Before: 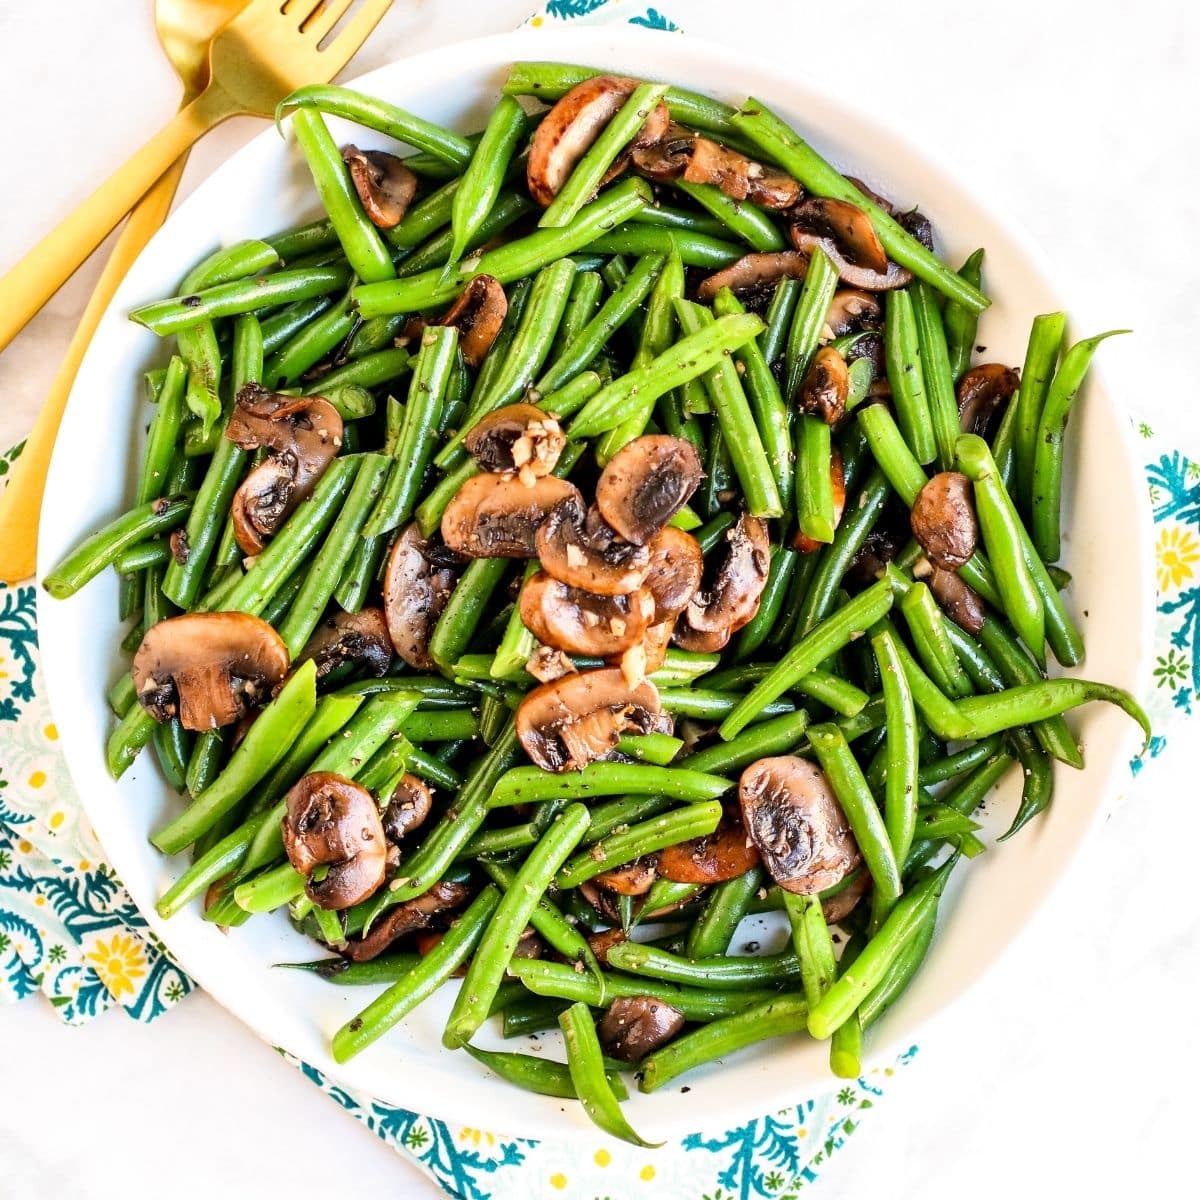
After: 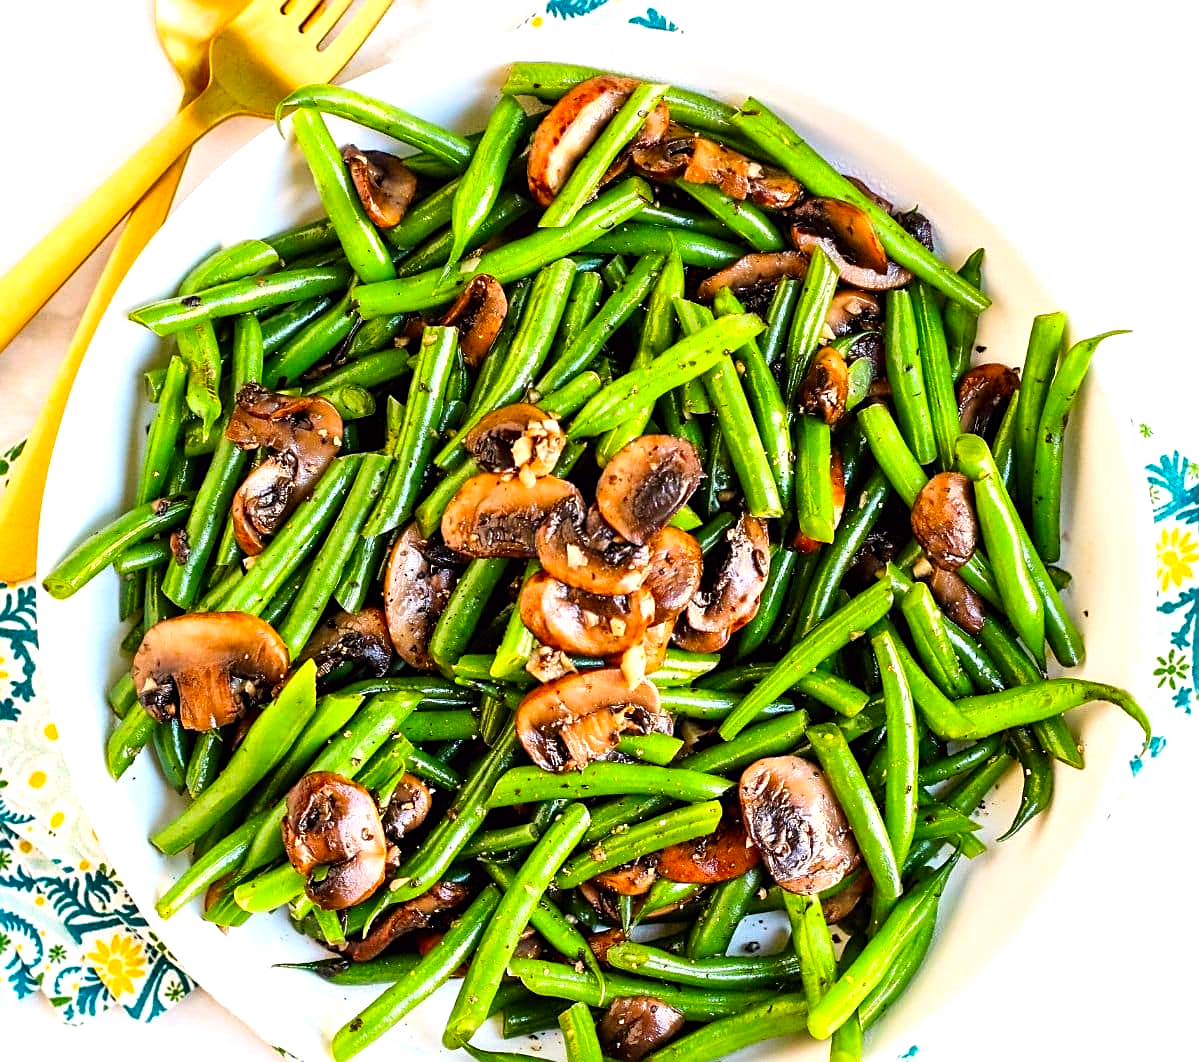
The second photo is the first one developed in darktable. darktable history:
sharpen: on, module defaults
color balance: lift [1, 1.001, 0.999, 1.001], gamma [1, 1.004, 1.007, 0.993], gain [1, 0.991, 0.987, 1.013], contrast 10%, output saturation 120%
crop and rotate: top 0%, bottom 11.49%
